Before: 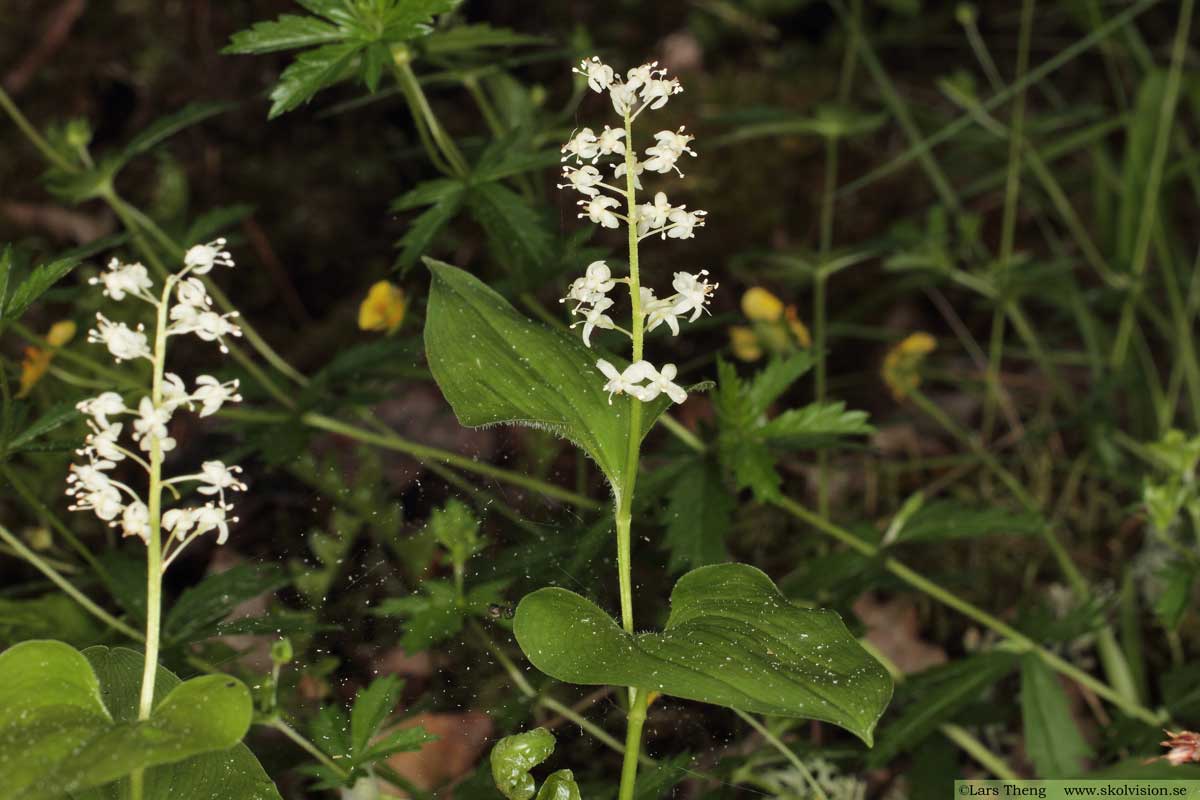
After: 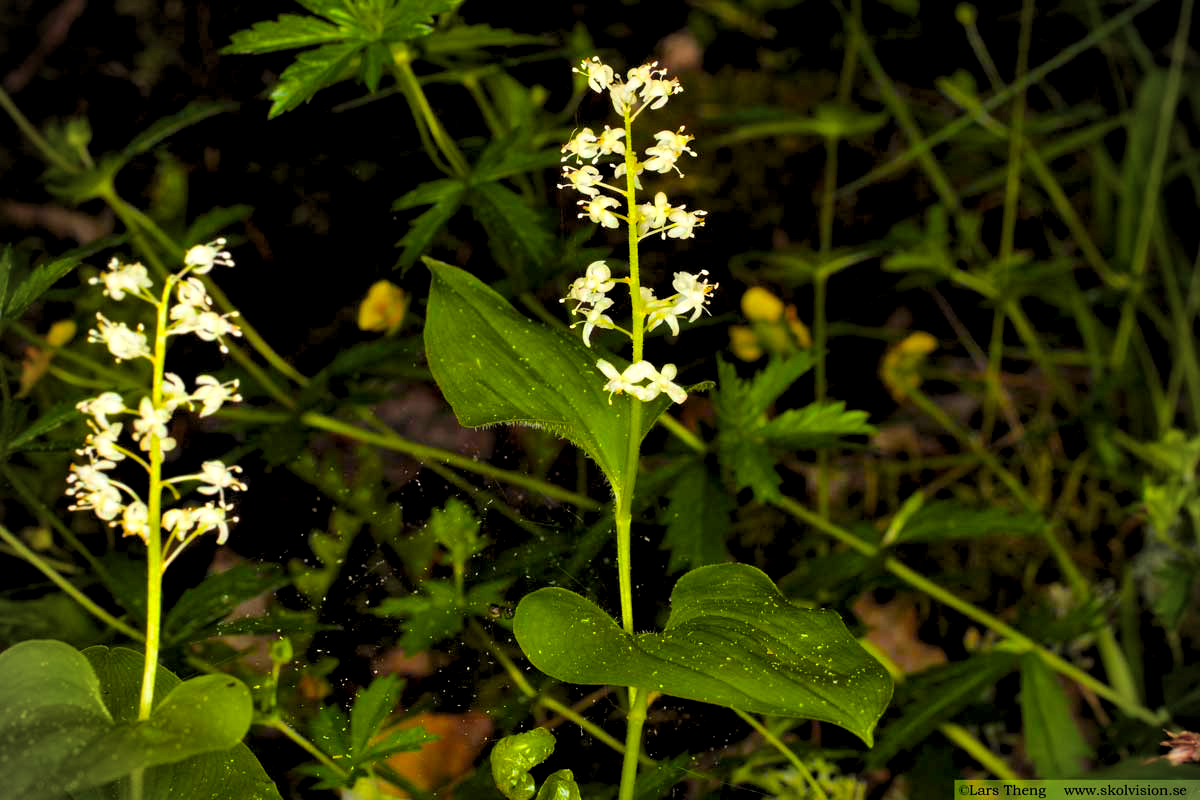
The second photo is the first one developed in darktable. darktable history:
vignetting: brightness -0.528, saturation -0.517
levels: levels [0.062, 0.494, 0.925]
local contrast: mode bilateral grid, contrast 21, coarseness 49, detail 119%, midtone range 0.2
color balance rgb: global offset › luminance -0.482%, linear chroma grading › highlights 99.671%, linear chroma grading › global chroma 23.692%, perceptual saturation grading › global saturation 19.917%, global vibrance 5.59%
